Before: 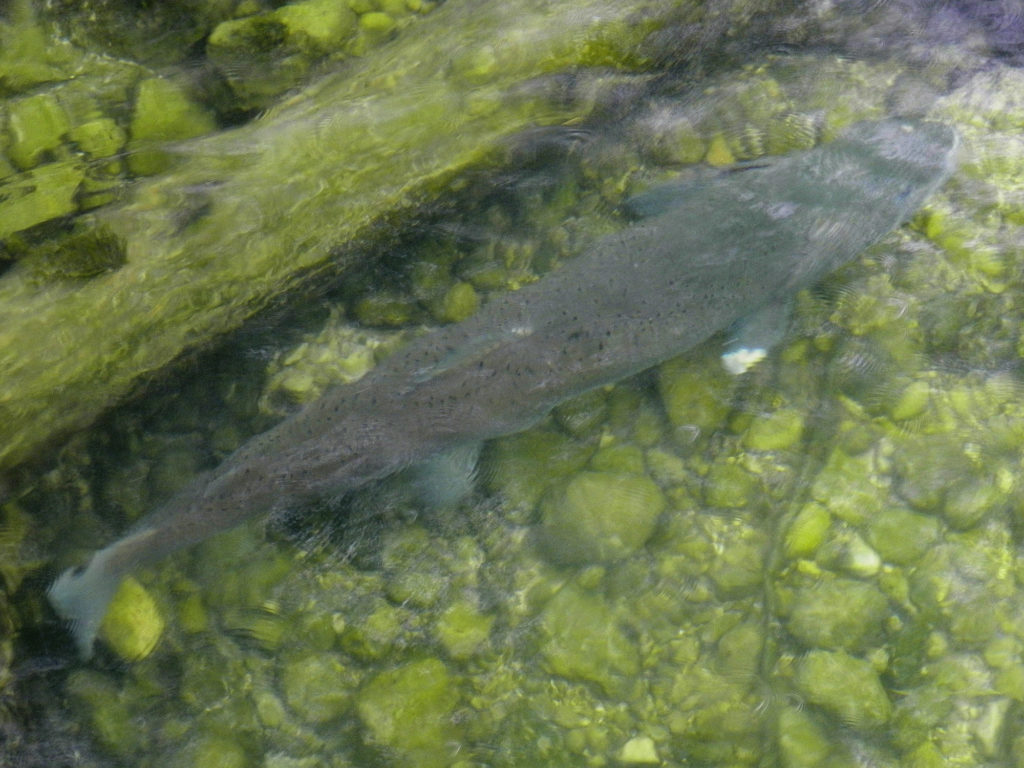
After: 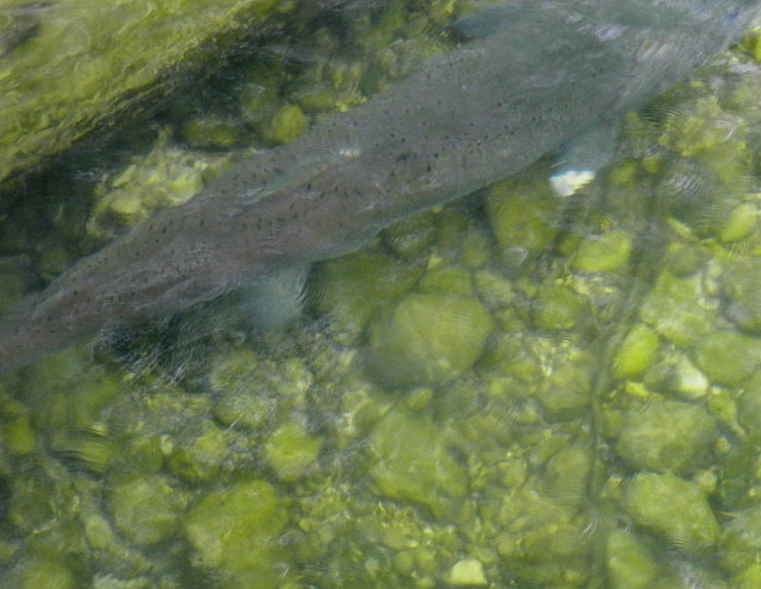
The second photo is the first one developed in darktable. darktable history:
crop: left 16.833%, top 23.256%, right 8.769%
